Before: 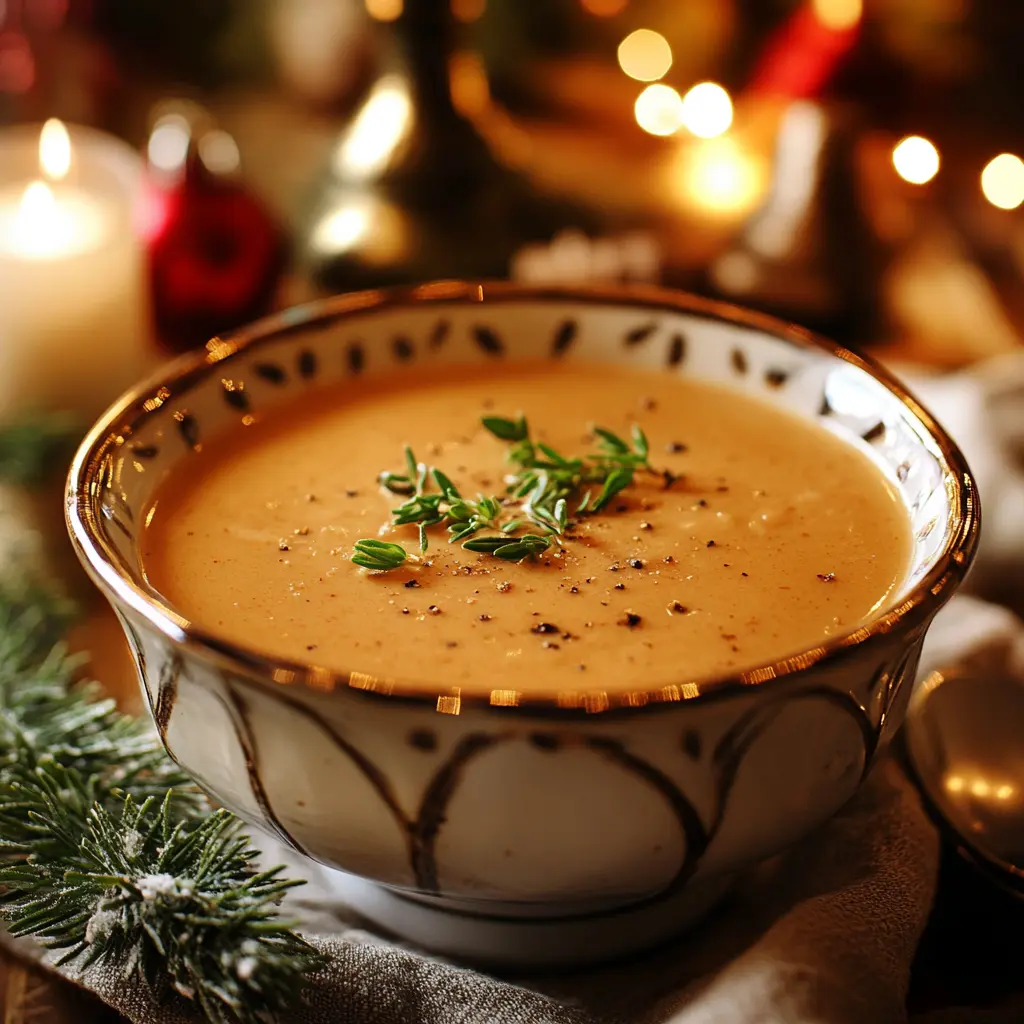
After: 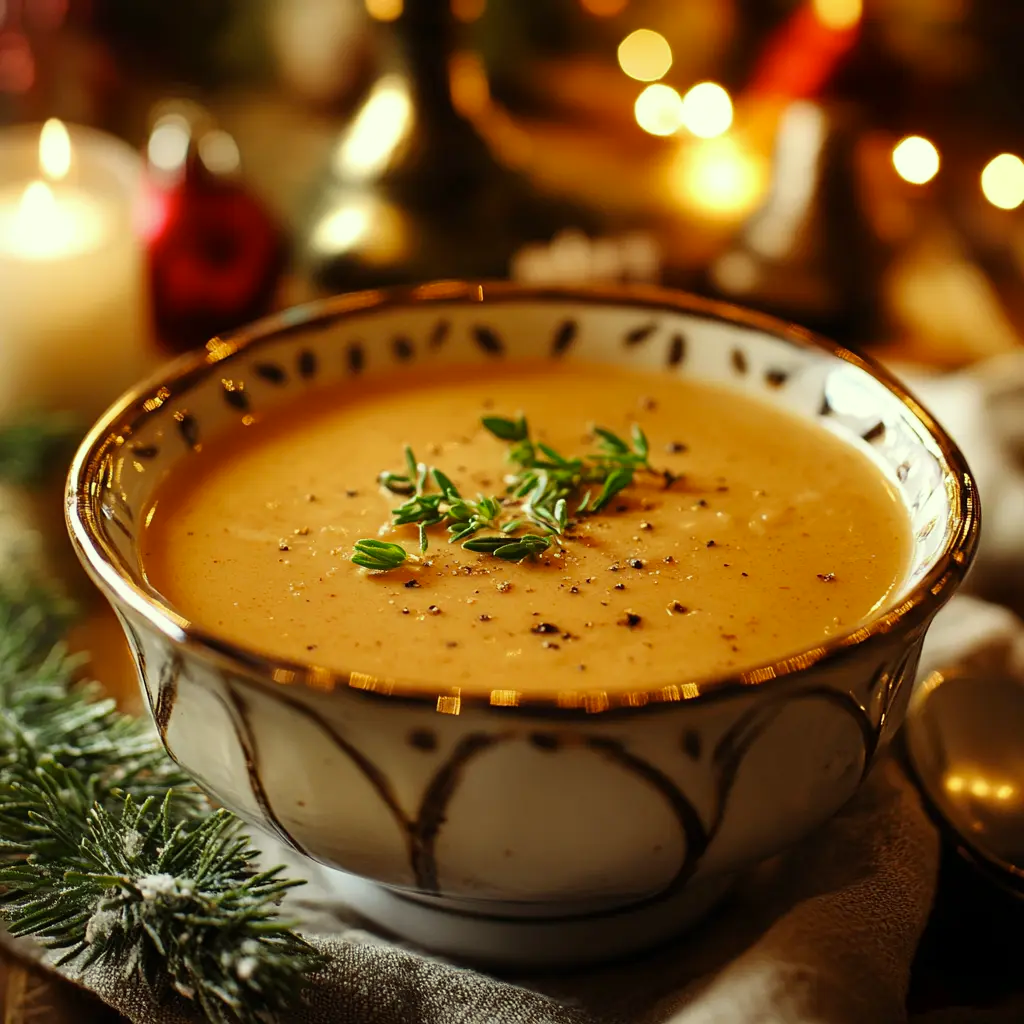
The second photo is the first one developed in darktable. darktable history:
color correction: highlights a* -5.79, highlights b* 11.16
